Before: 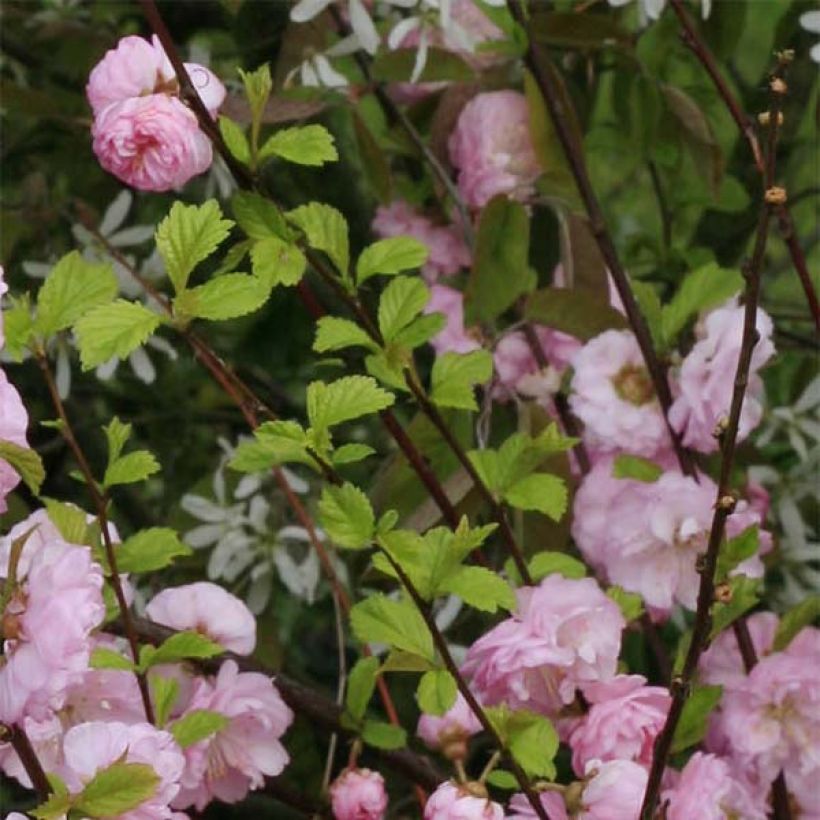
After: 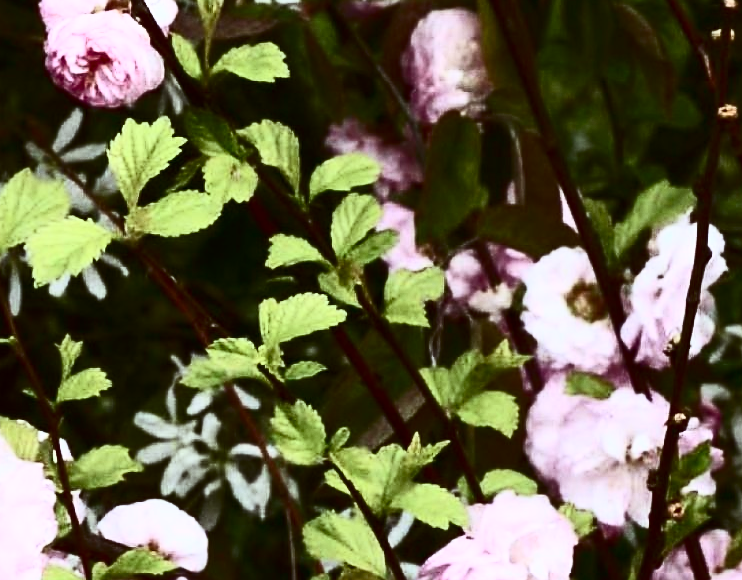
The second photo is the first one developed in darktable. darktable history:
contrast brightness saturation: contrast 0.936, brightness 0.202
color correction: highlights a* -4.88, highlights b* -3.95, shadows a* 3.72, shadows b* 4.08
crop: left 5.882%, top 10.242%, right 3.59%, bottom 18.975%
sharpen: radius 1.514, amount 0.376, threshold 1.254
